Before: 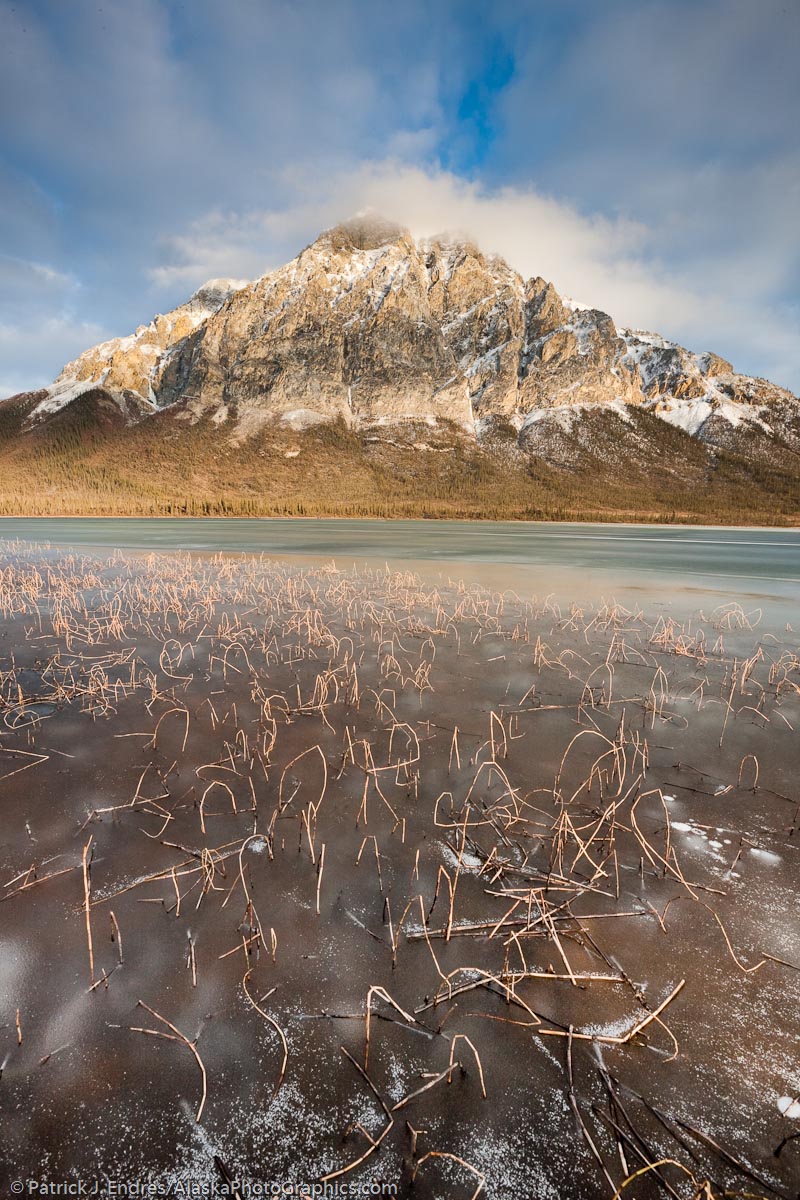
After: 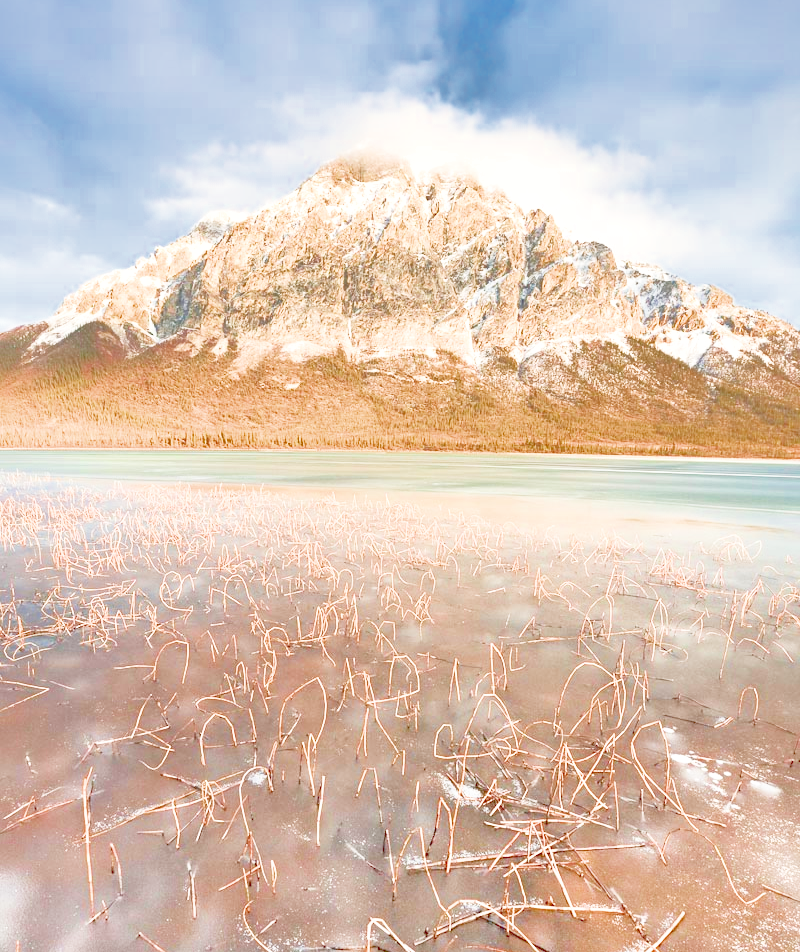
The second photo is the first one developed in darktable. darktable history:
filmic rgb: middle gray luminance 2.5%, black relative exposure -10 EV, white relative exposure 7 EV, threshold 6 EV, dynamic range scaling 10%, target black luminance 0%, hardness 3.19, latitude 44.39%, contrast 0.682, highlights saturation mix 5%, shadows ↔ highlights balance 13.63%, add noise in highlights 0, color science v3 (2019), use custom middle-gray values true, iterations of high-quality reconstruction 0, contrast in highlights soft, enable highlight reconstruction true
exposure: exposure 1.061 EV, compensate highlight preservation false
shadows and highlights: on, module defaults
crop and rotate: top 5.667%, bottom 14.937%
